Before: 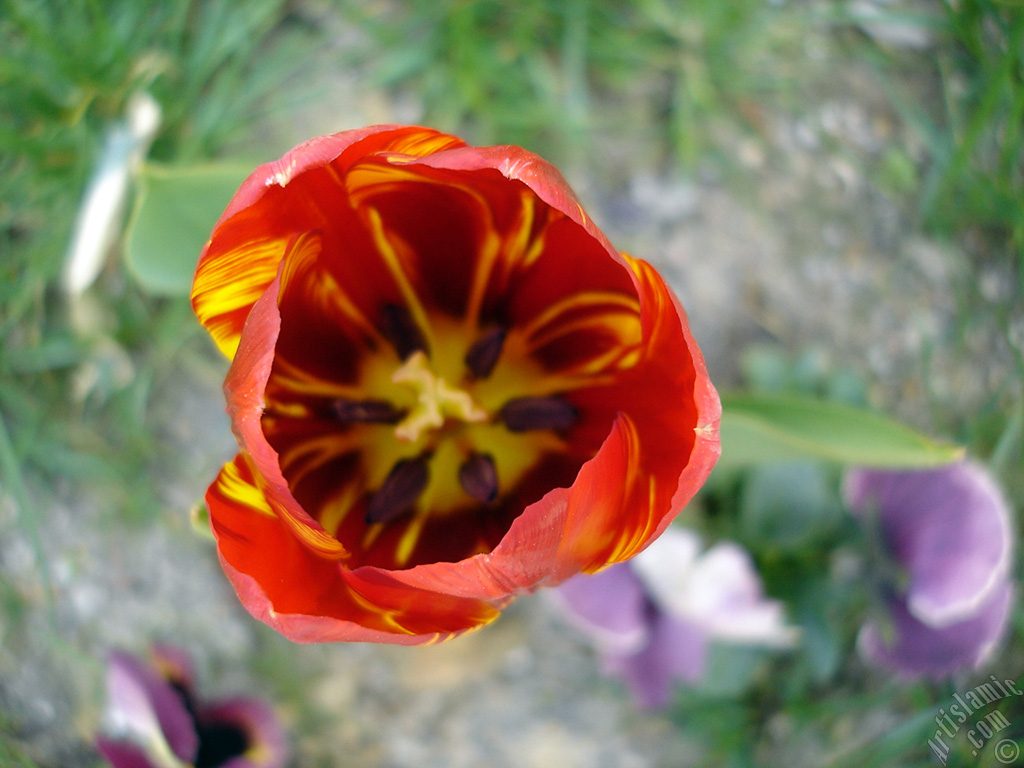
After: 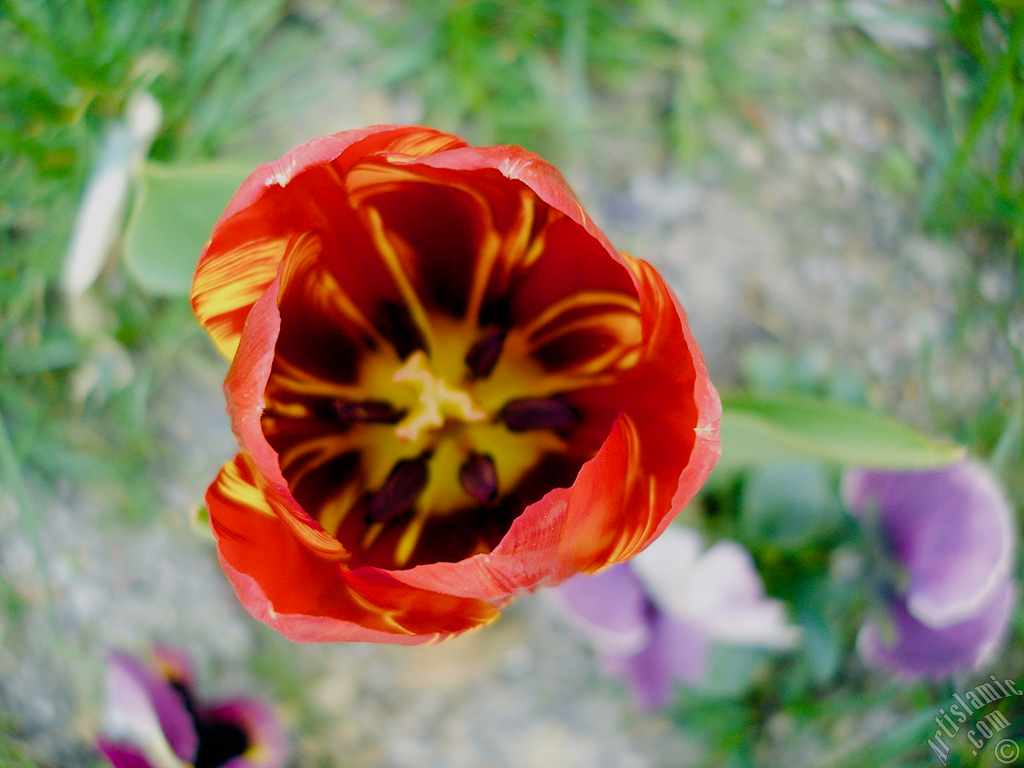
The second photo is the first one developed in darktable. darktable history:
color balance rgb: perceptual saturation grading › global saturation 25%, perceptual saturation grading › highlights -50%, perceptual saturation grading › shadows 30%, perceptual brilliance grading › global brilliance 12%, global vibrance 20%
exposure: black level correction 0.001, compensate highlight preservation false
filmic rgb: black relative exposure -7.15 EV, white relative exposure 5.36 EV, hardness 3.02
